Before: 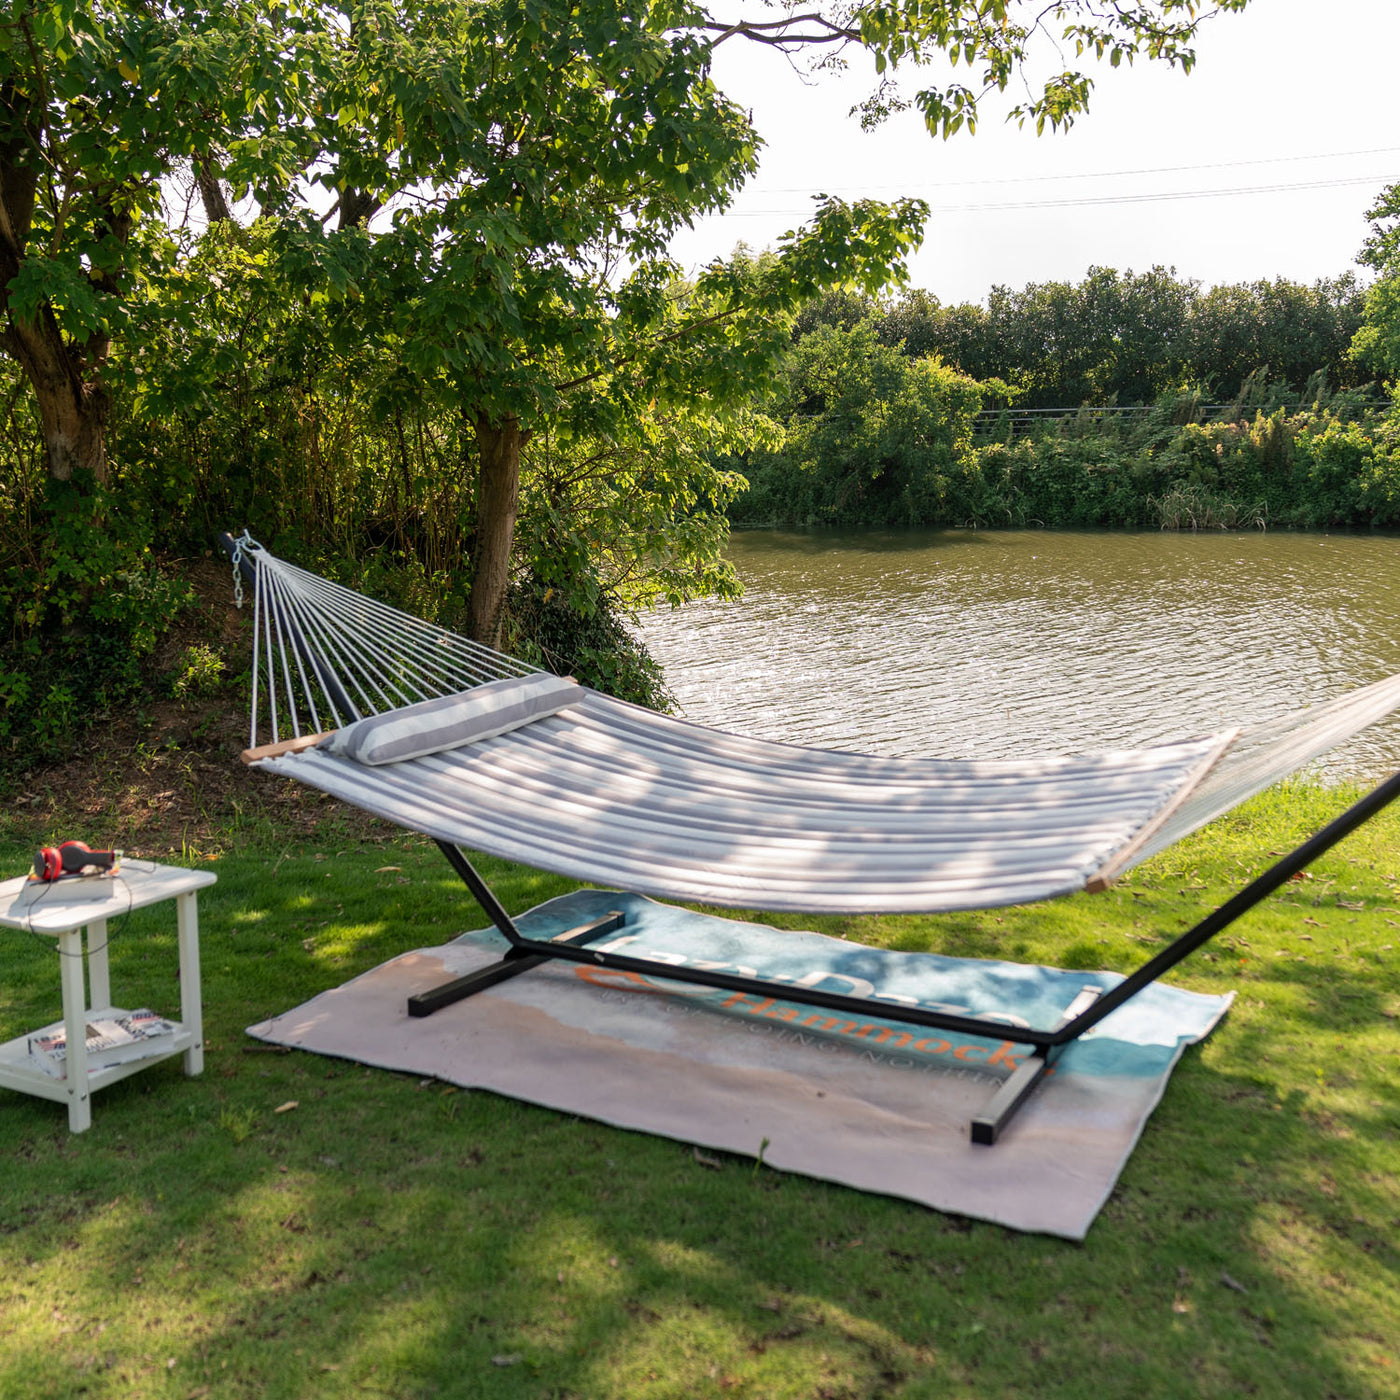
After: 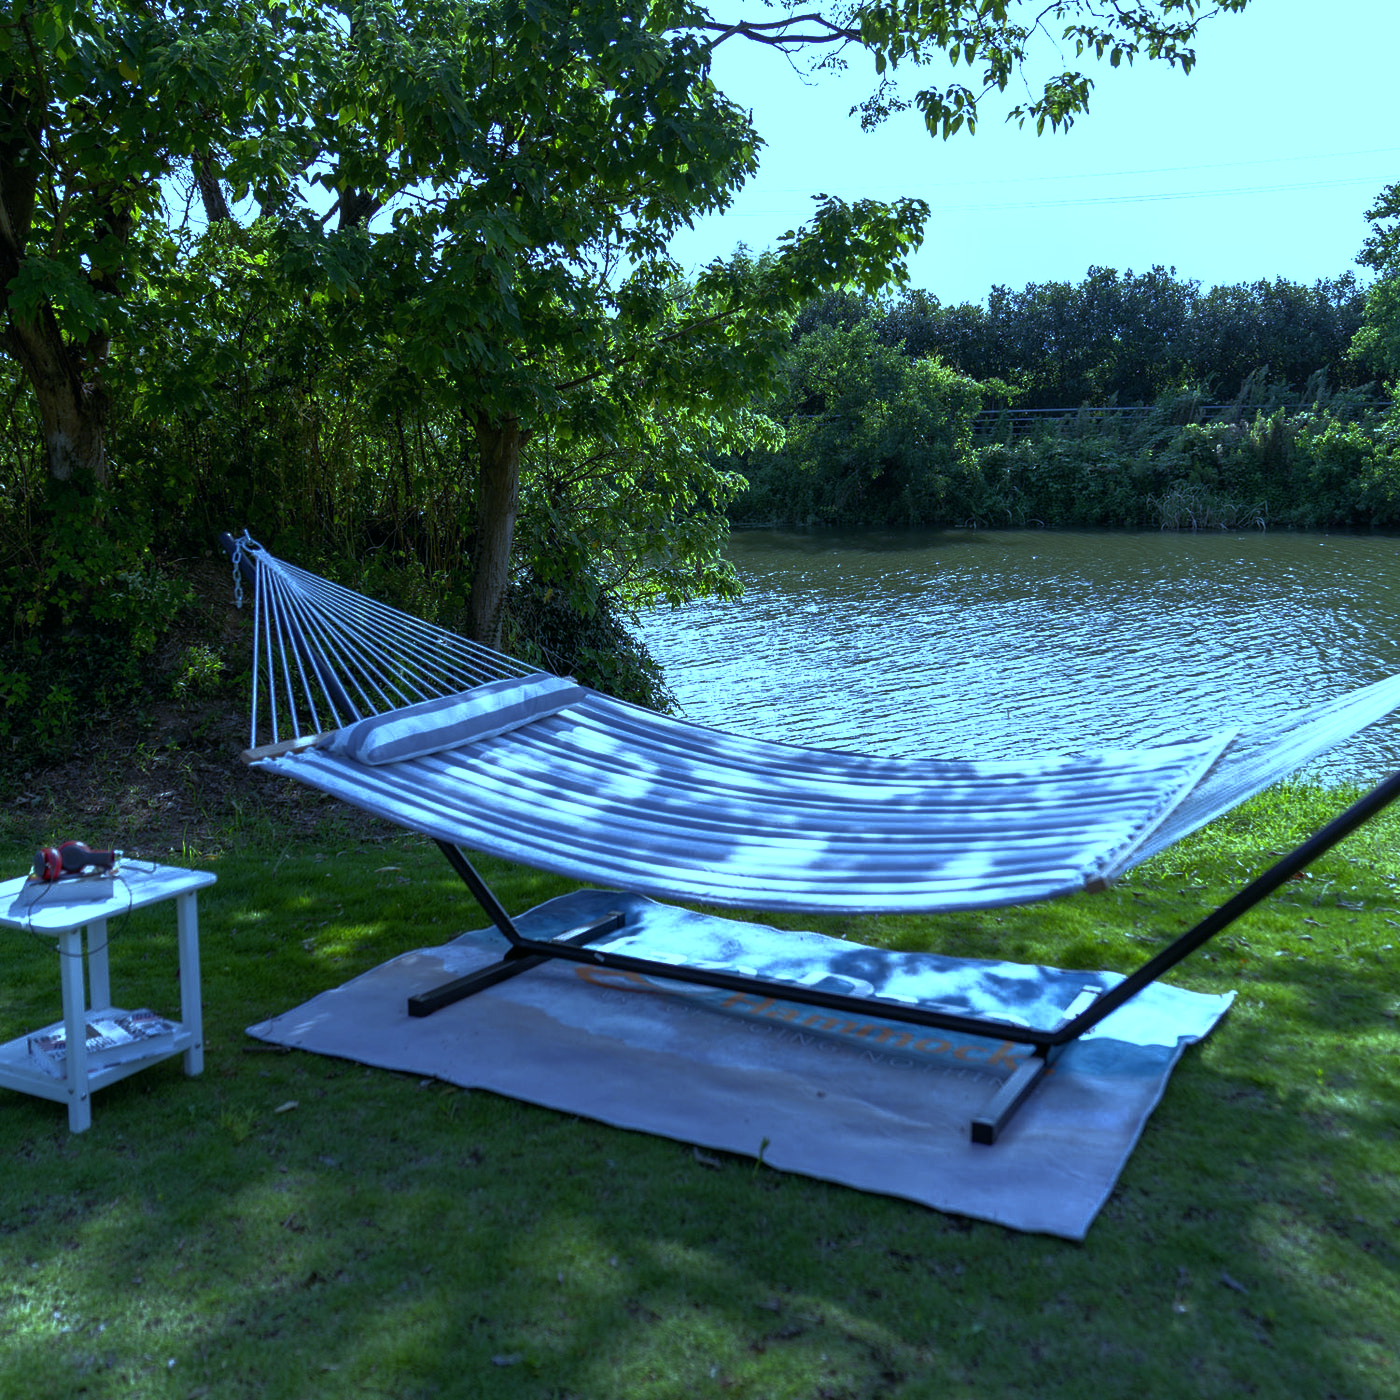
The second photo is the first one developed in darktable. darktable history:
color balance: mode lift, gamma, gain (sRGB), lift [0.997, 0.979, 1.021, 1.011], gamma [1, 1.084, 0.916, 0.998], gain [1, 0.87, 1.13, 1.101], contrast 4.55%, contrast fulcrum 38.24%, output saturation 104.09%
base curve: curves: ch0 [(0, 0) (0.564, 0.291) (0.802, 0.731) (1, 1)]
white balance: red 0.766, blue 1.537
